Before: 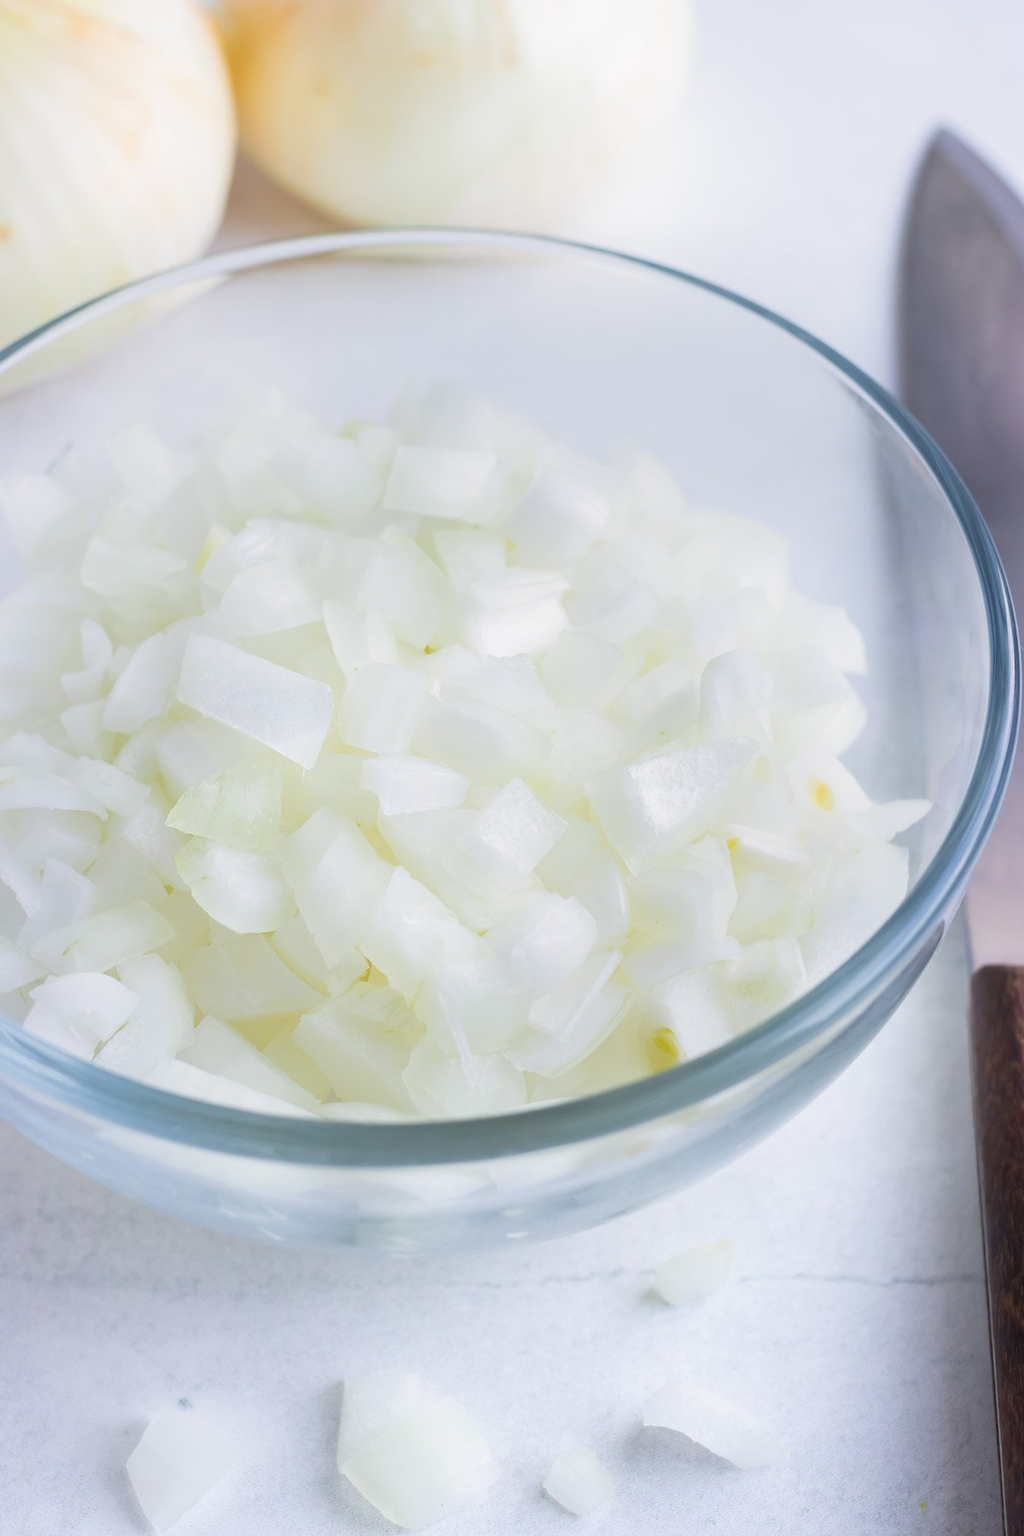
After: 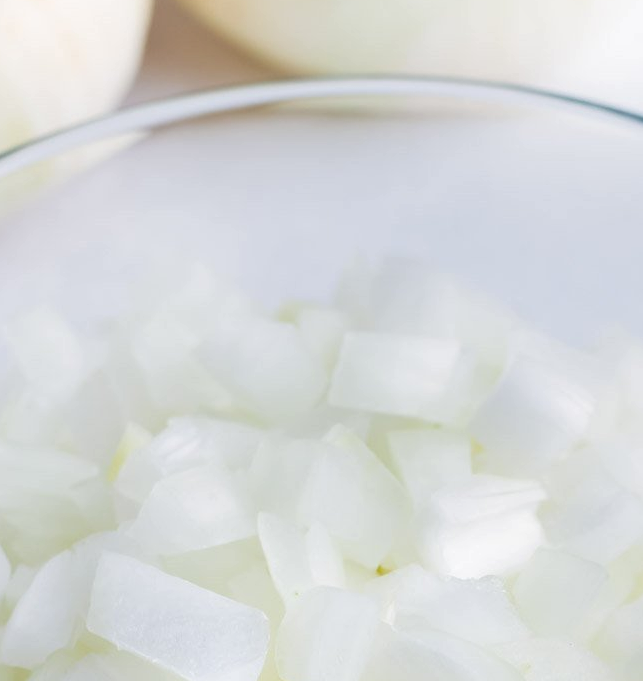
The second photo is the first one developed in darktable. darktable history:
crop: left 10.121%, top 10.631%, right 36.218%, bottom 51.526%
local contrast: on, module defaults
